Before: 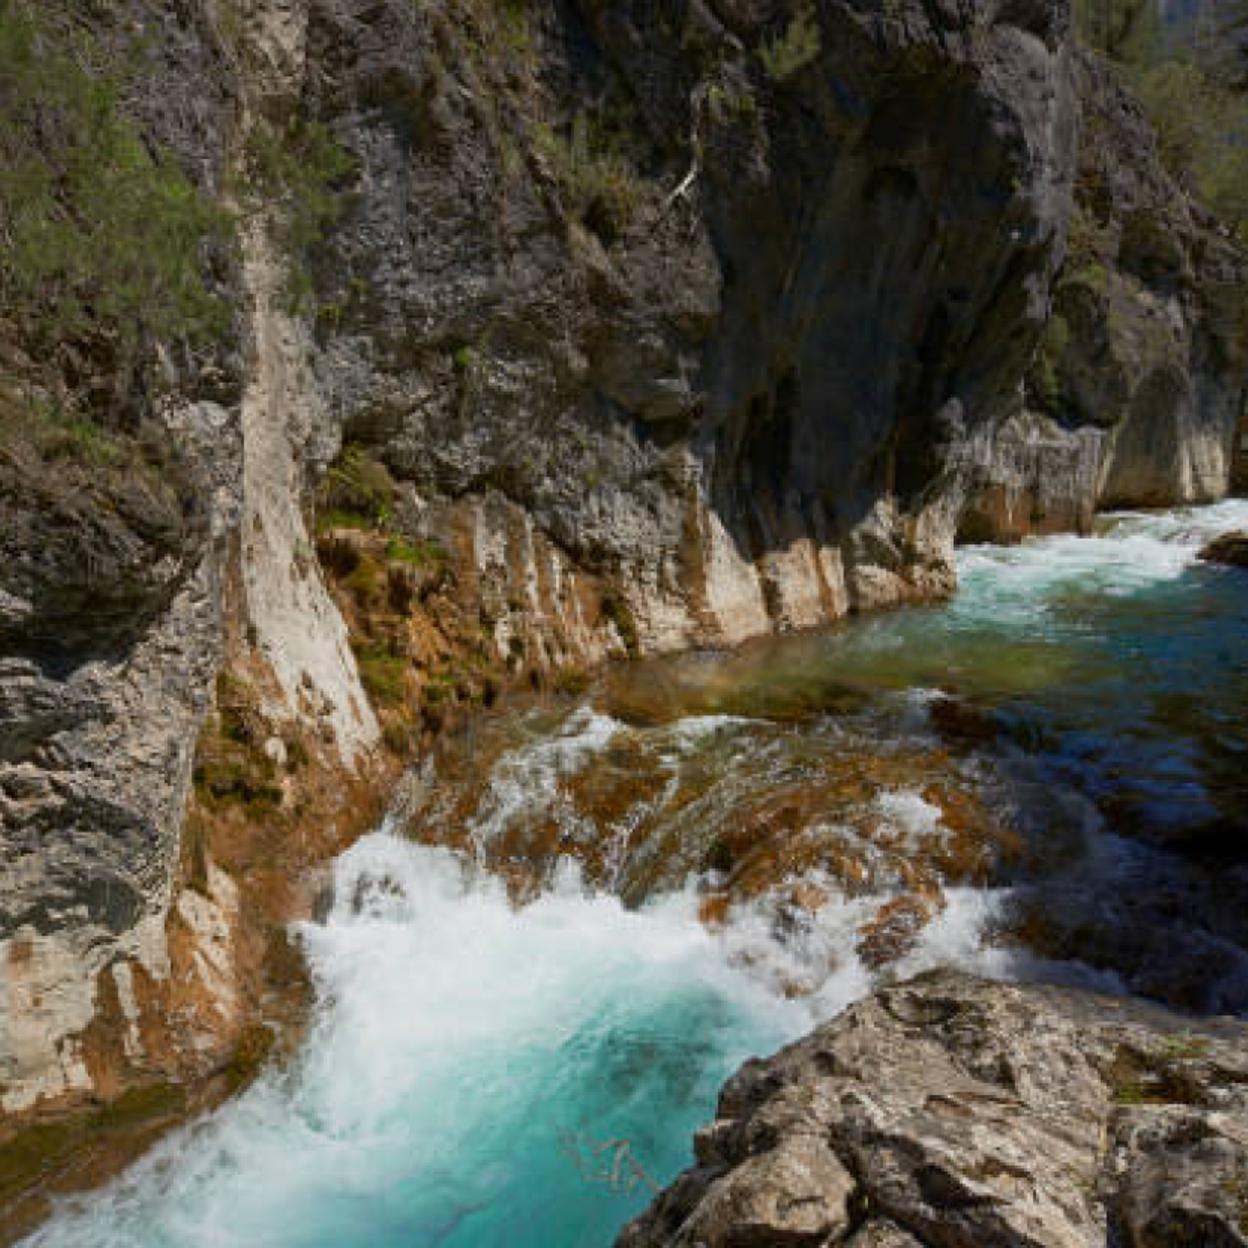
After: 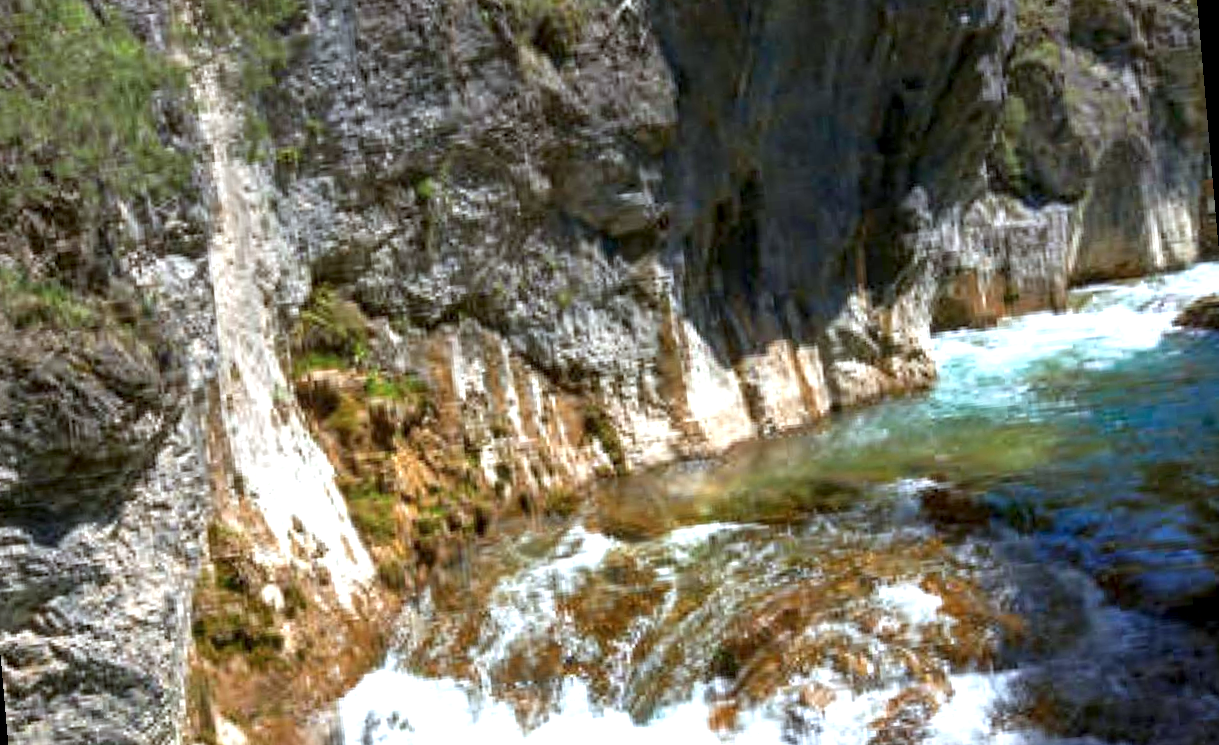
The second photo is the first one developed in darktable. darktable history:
local contrast: detail 130%
crop and rotate: top 8.293%, bottom 20.996%
rotate and perspective: rotation -5°, crop left 0.05, crop right 0.952, crop top 0.11, crop bottom 0.89
color calibration: illuminant custom, x 0.368, y 0.373, temperature 4330.32 K
exposure: black level correction 0, exposure 1.2 EV, compensate highlight preservation false
